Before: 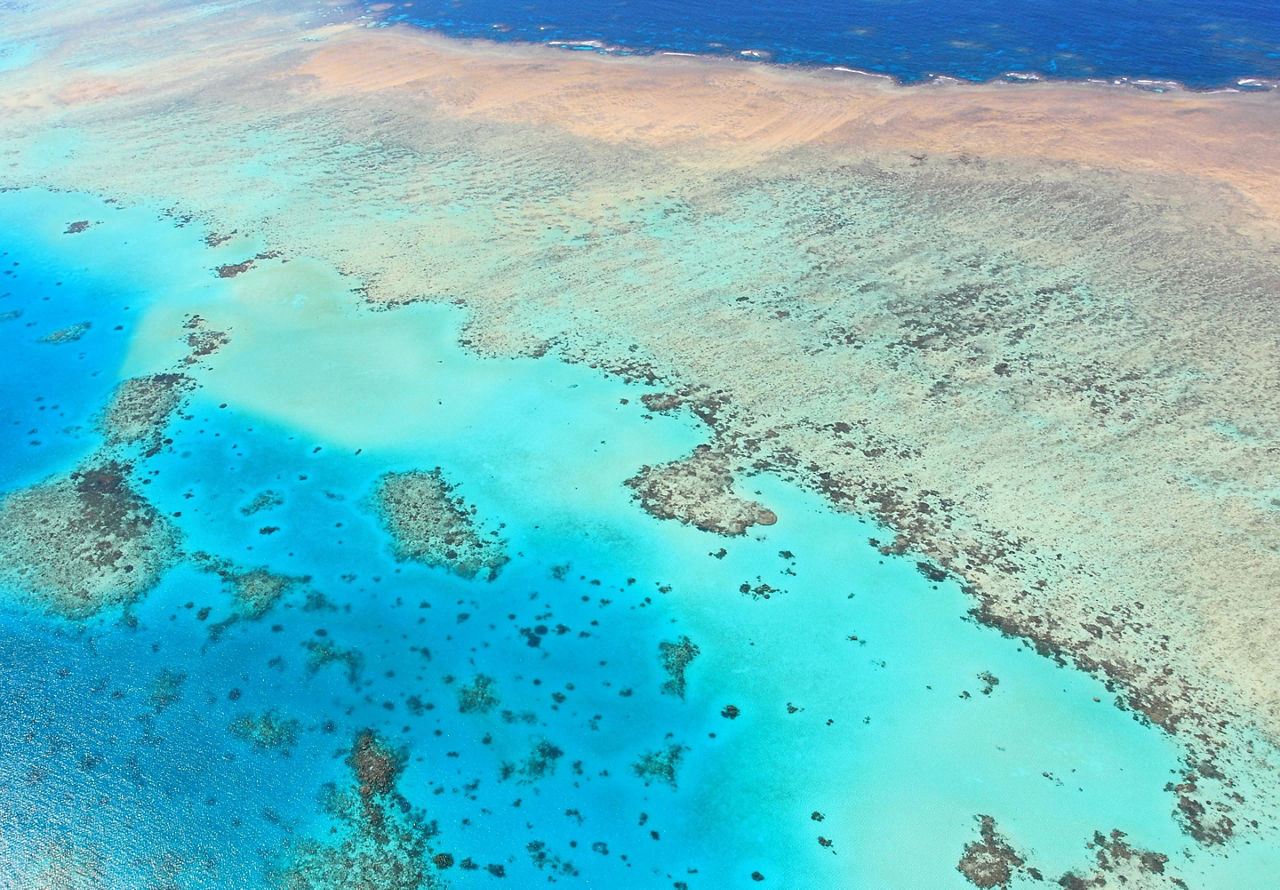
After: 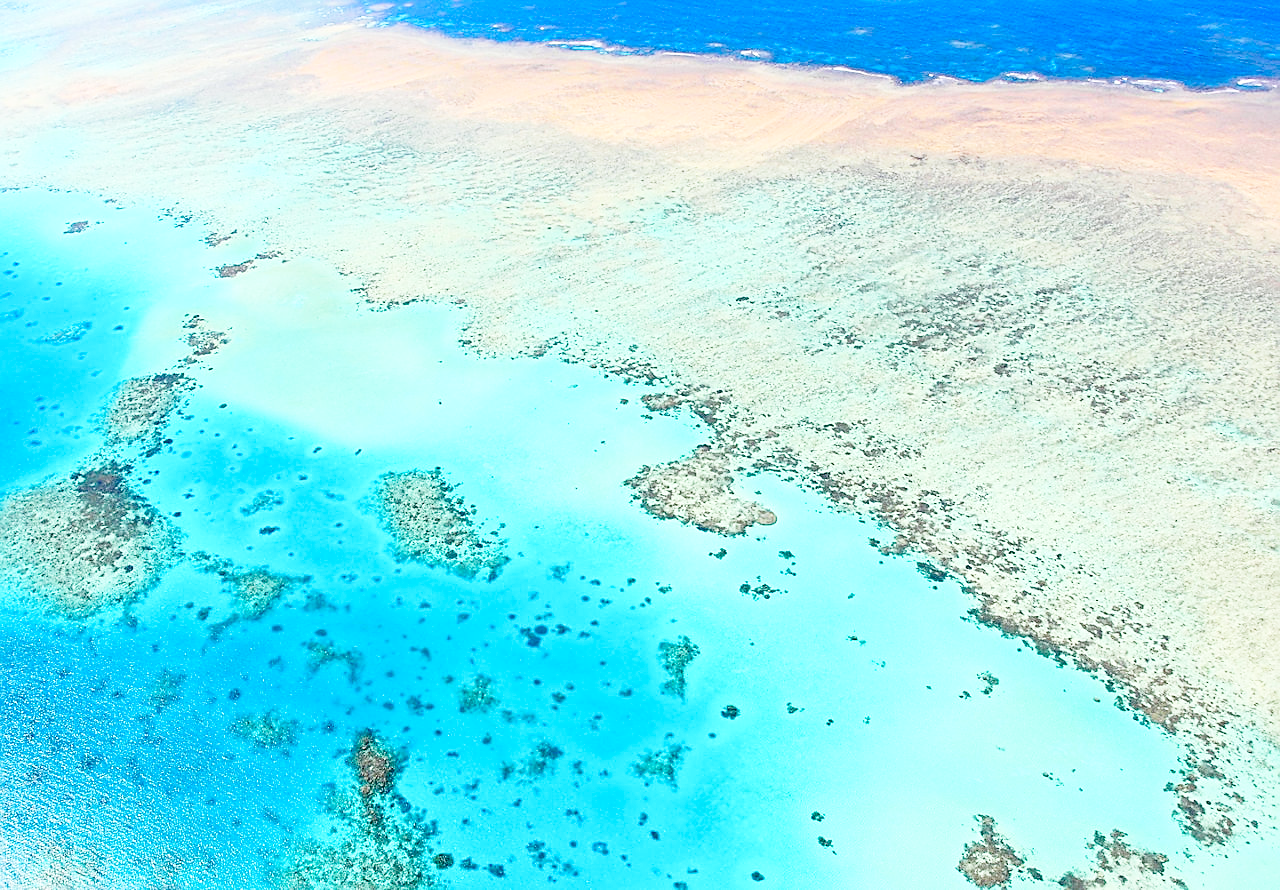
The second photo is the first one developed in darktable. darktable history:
sharpen: on, module defaults
contrast brightness saturation: contrast 0.094, saturation 0.272
base curve: curves: ch0 [(0, 0) (0.008, 0.007) (0.022, 0.029) (0.048, 0.089) (0.092, 0.197) (0.191, 0.399) (0.275, 0.534) (0.357, 0.65) (0.477, 0.78) (0.542, 0.833) (0.799, 0.973) (1, 1)], preserve colors none
